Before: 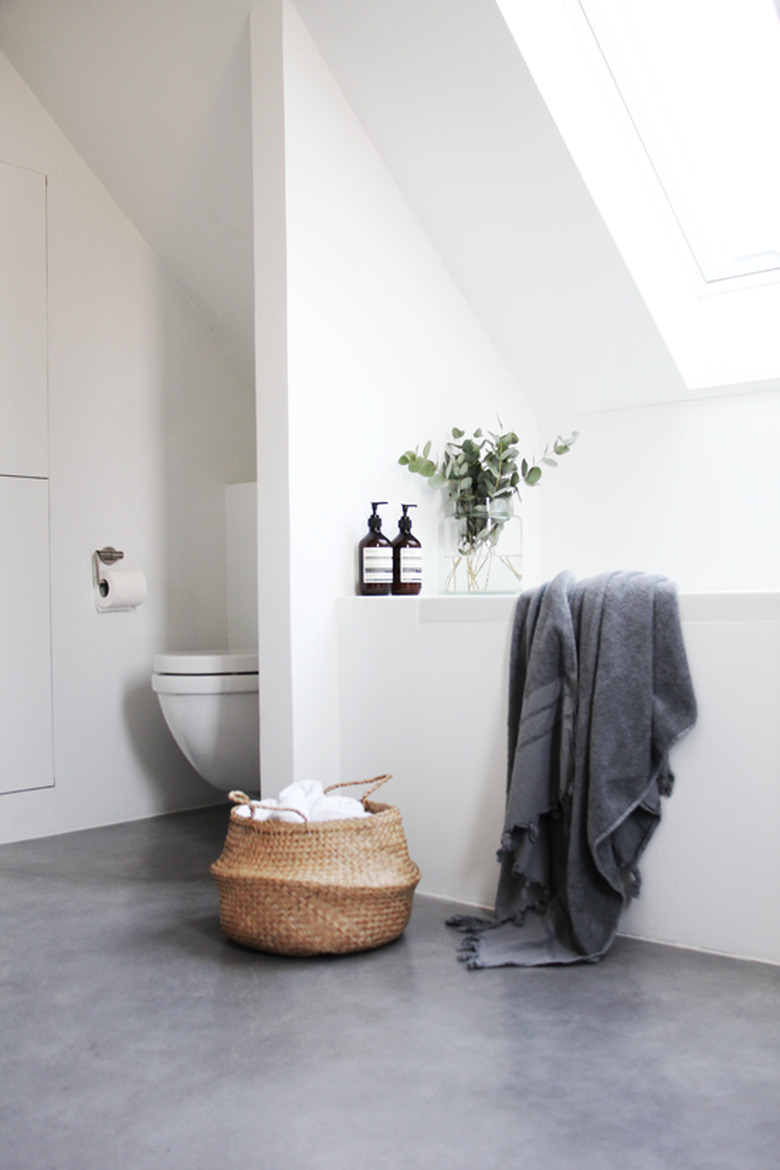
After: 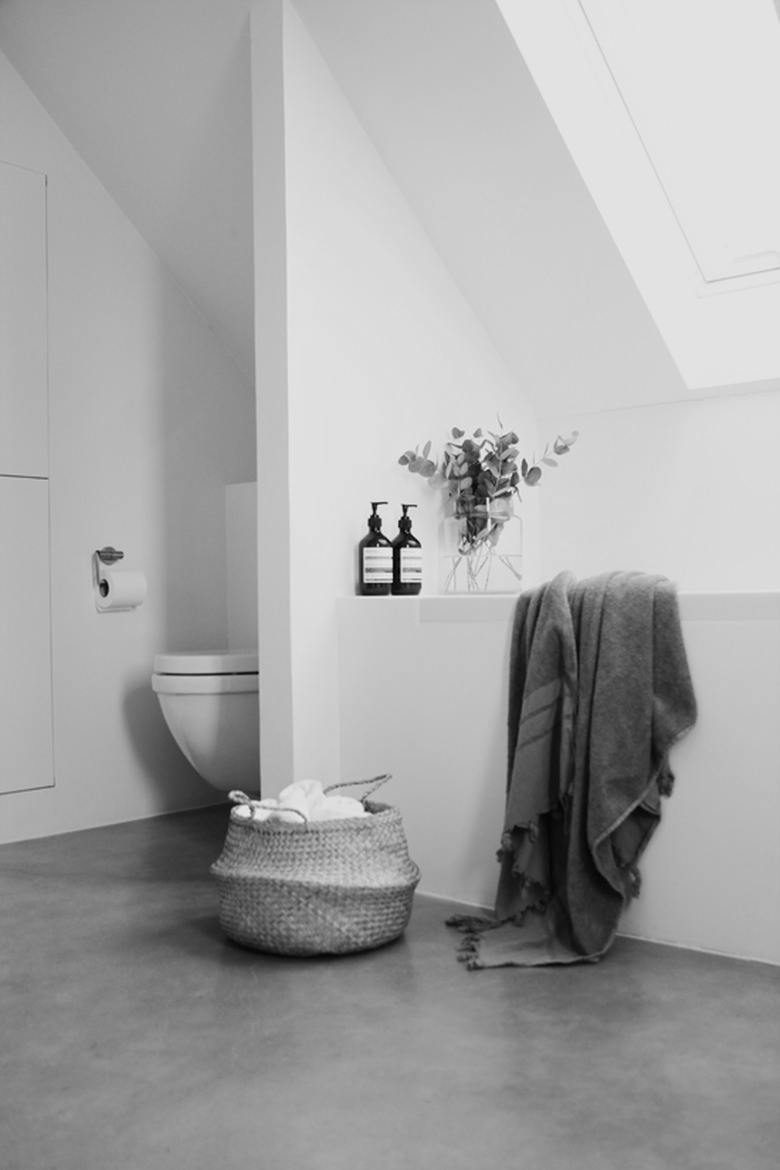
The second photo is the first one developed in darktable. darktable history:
white balance: red 0.976, blue 1.04
monochrome: a 26.22, b 42.67, size 0.8
